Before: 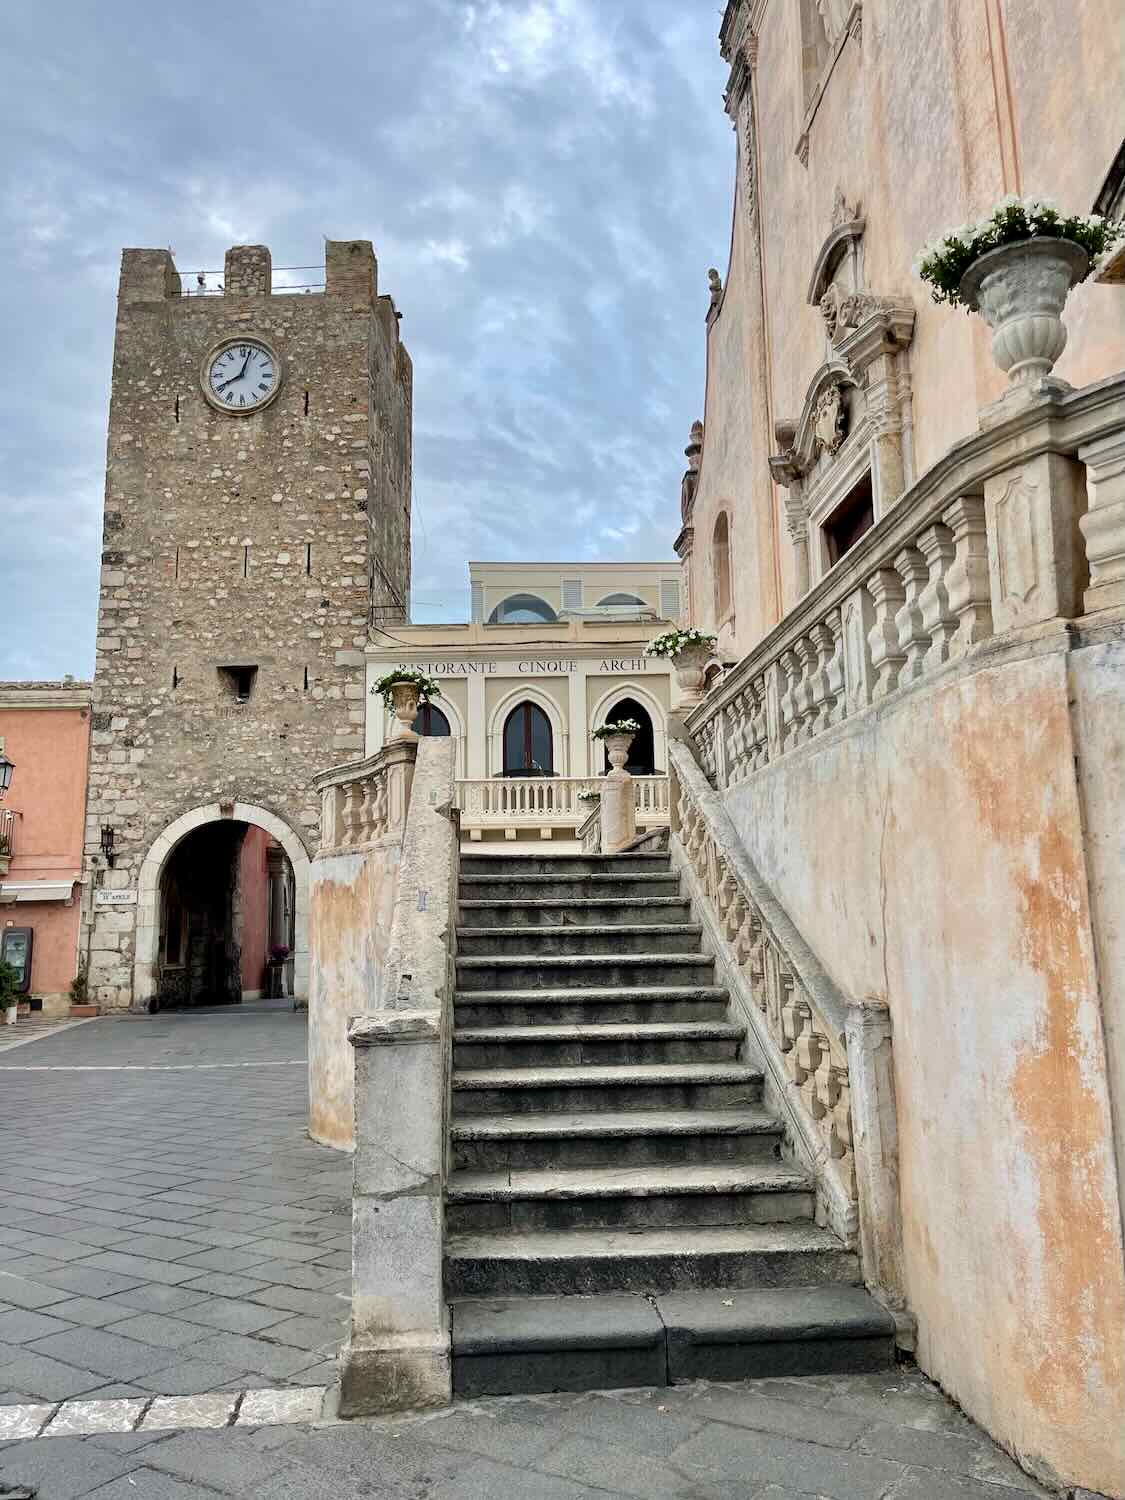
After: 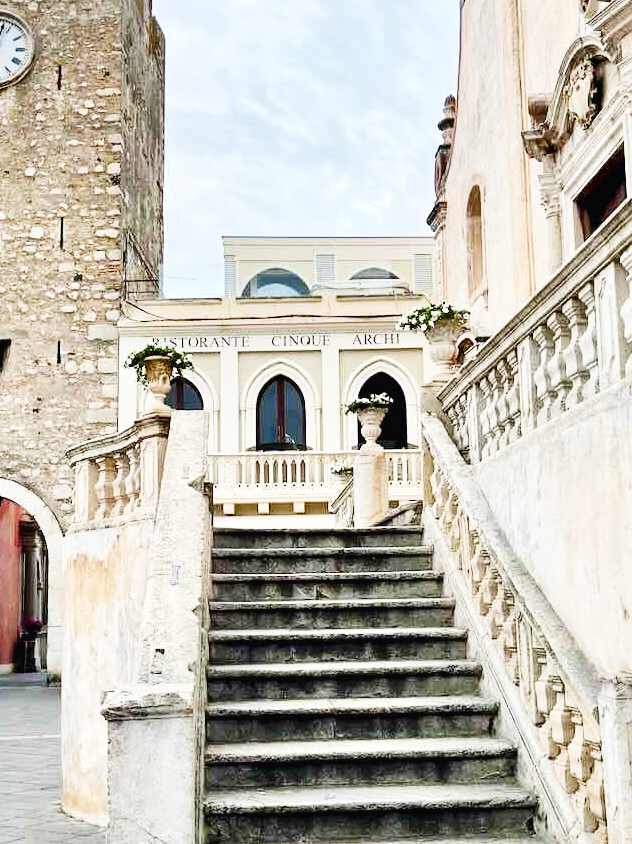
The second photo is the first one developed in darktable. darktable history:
crop and rotate: left 21.976%, top 21.743%, right 21.843%, bottom 21.943%
base curve: curves: ch0 [(0, 0.003) (0.001, 0.002) (0.006, 0.004) (0.02, 0.022) (0.048, 0.086) (0.094, 0.234) (0.162, 0.431) (0.258, 0.629) (0.385, 0.8) (0.548, 0.918) (0.751, 0.988) (1, 1)], preserve colors none
shadows and highlights: shadows 29.66, highlights -30.24, highlights color adjustment 55.53%, low approximation 0.01, soften with gaussian
